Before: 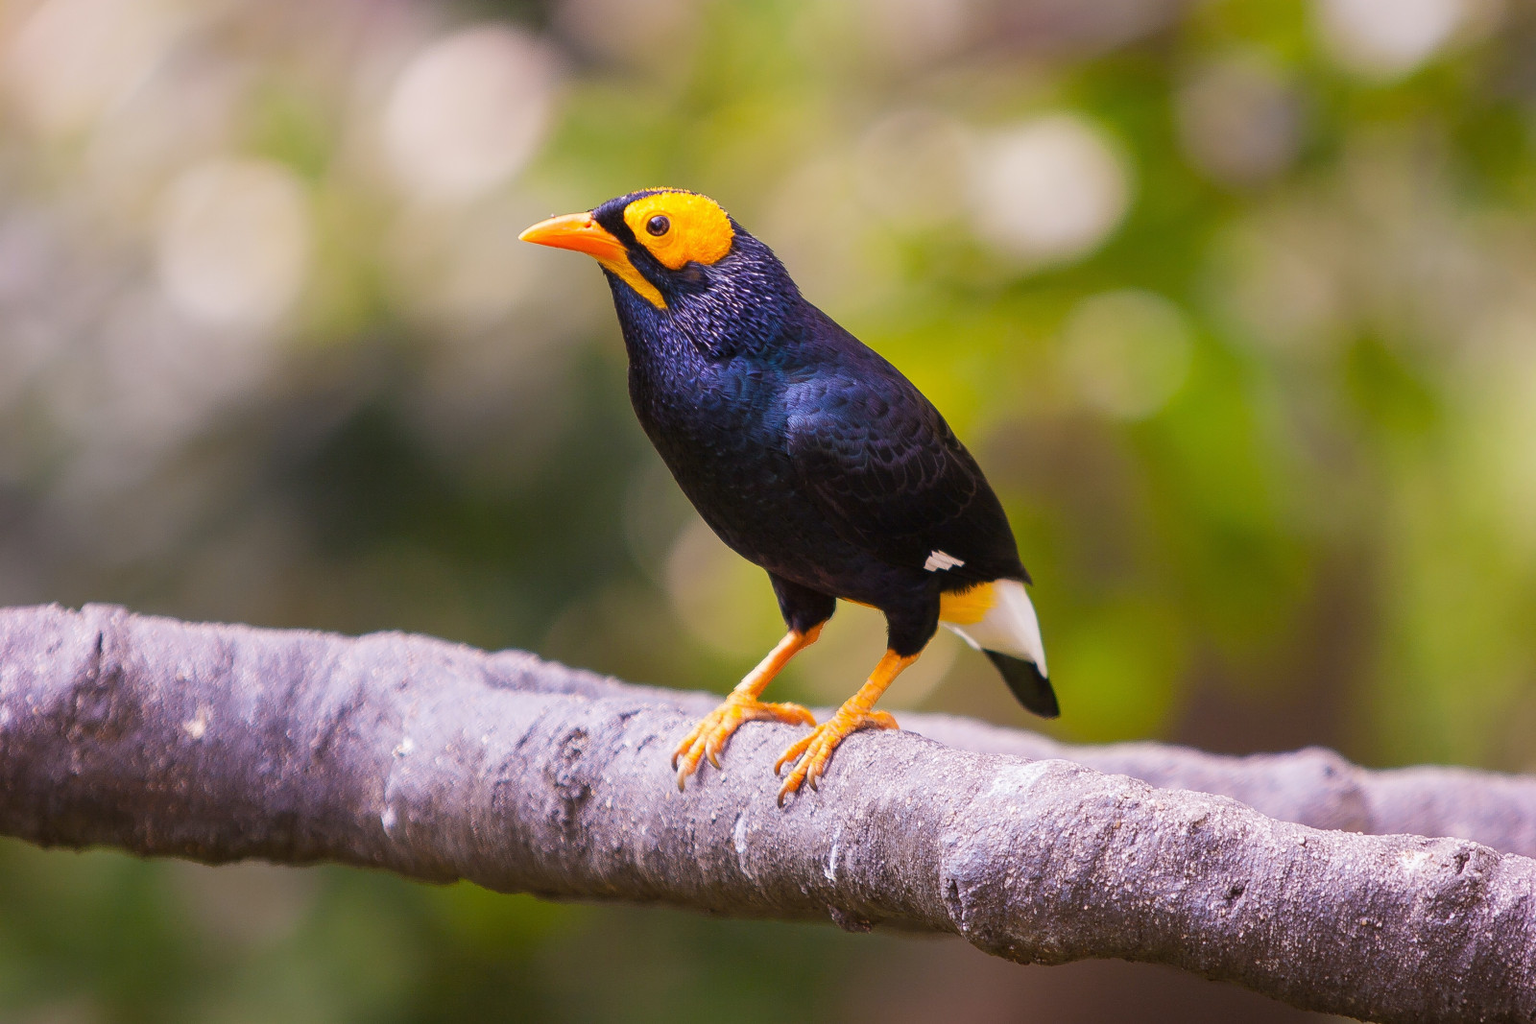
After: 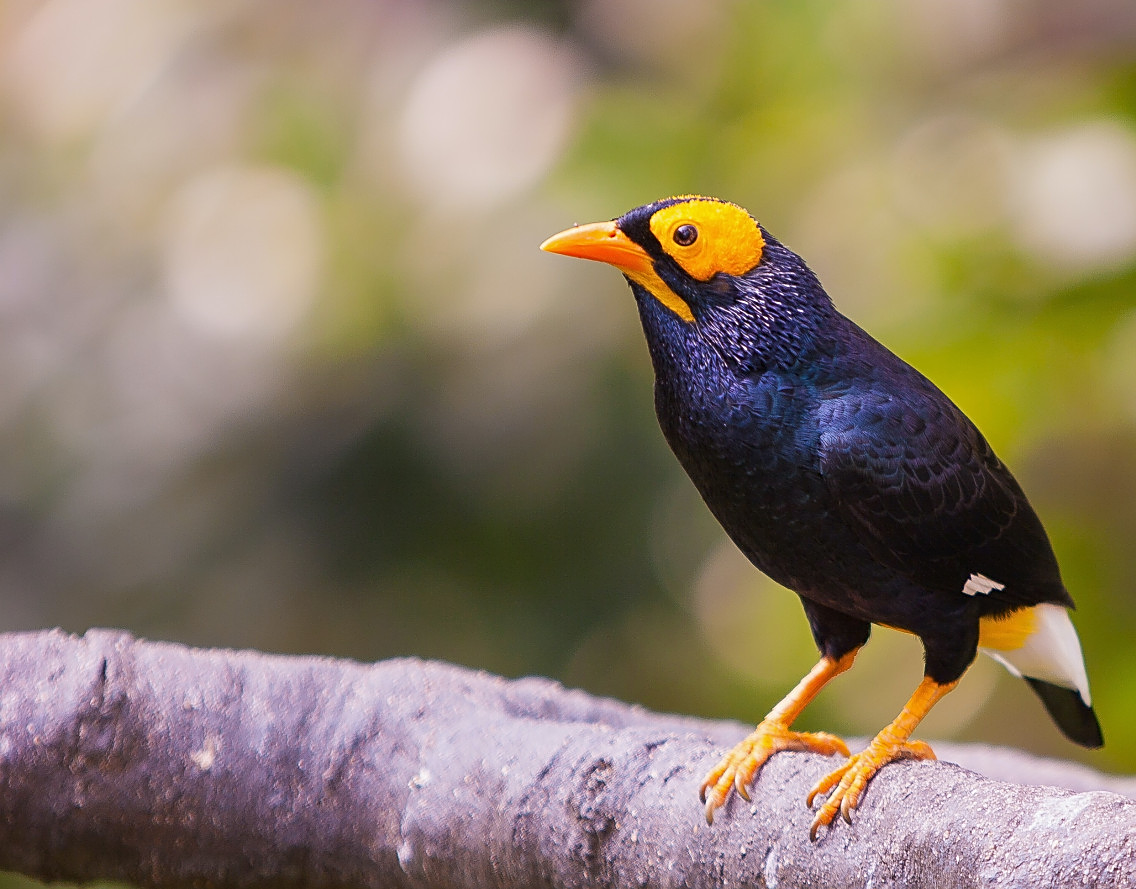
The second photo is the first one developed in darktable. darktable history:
crop: right 28.977%, bottom 16.624%
sharpen: on, module defaults
exposure: exposure -0.068 EV, compensate exposure bias true, compensate highlight preservation false
